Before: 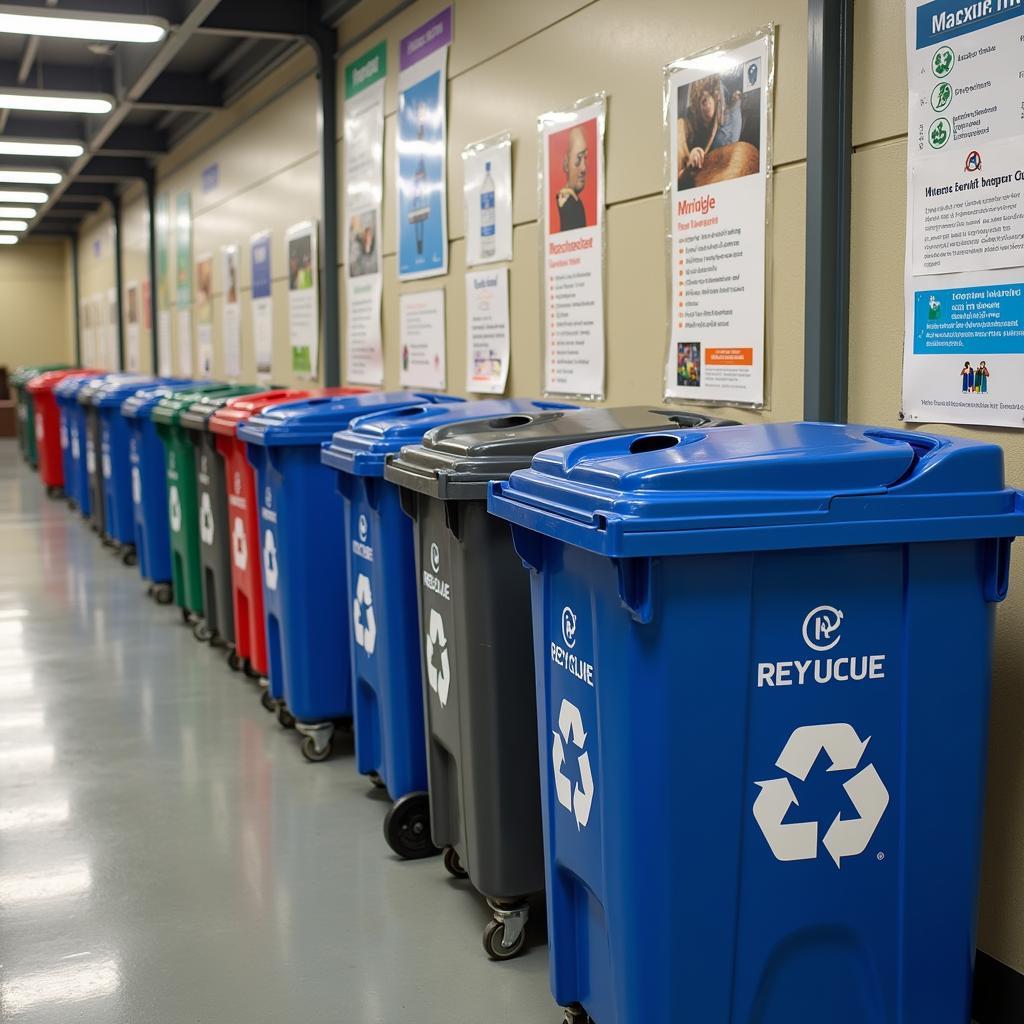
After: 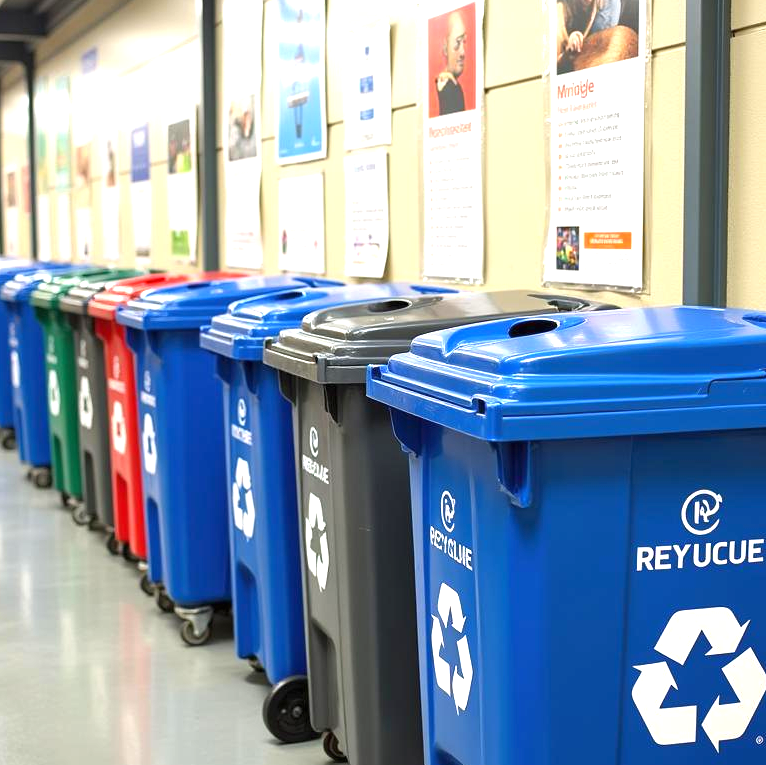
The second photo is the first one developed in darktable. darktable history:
crop and rotate: left 11.841%, top 11.417%, right 13.299%, bottom 13.811%
exposure: black level correction 0, exposure 1.2 EV, compensate highlight preservation false
